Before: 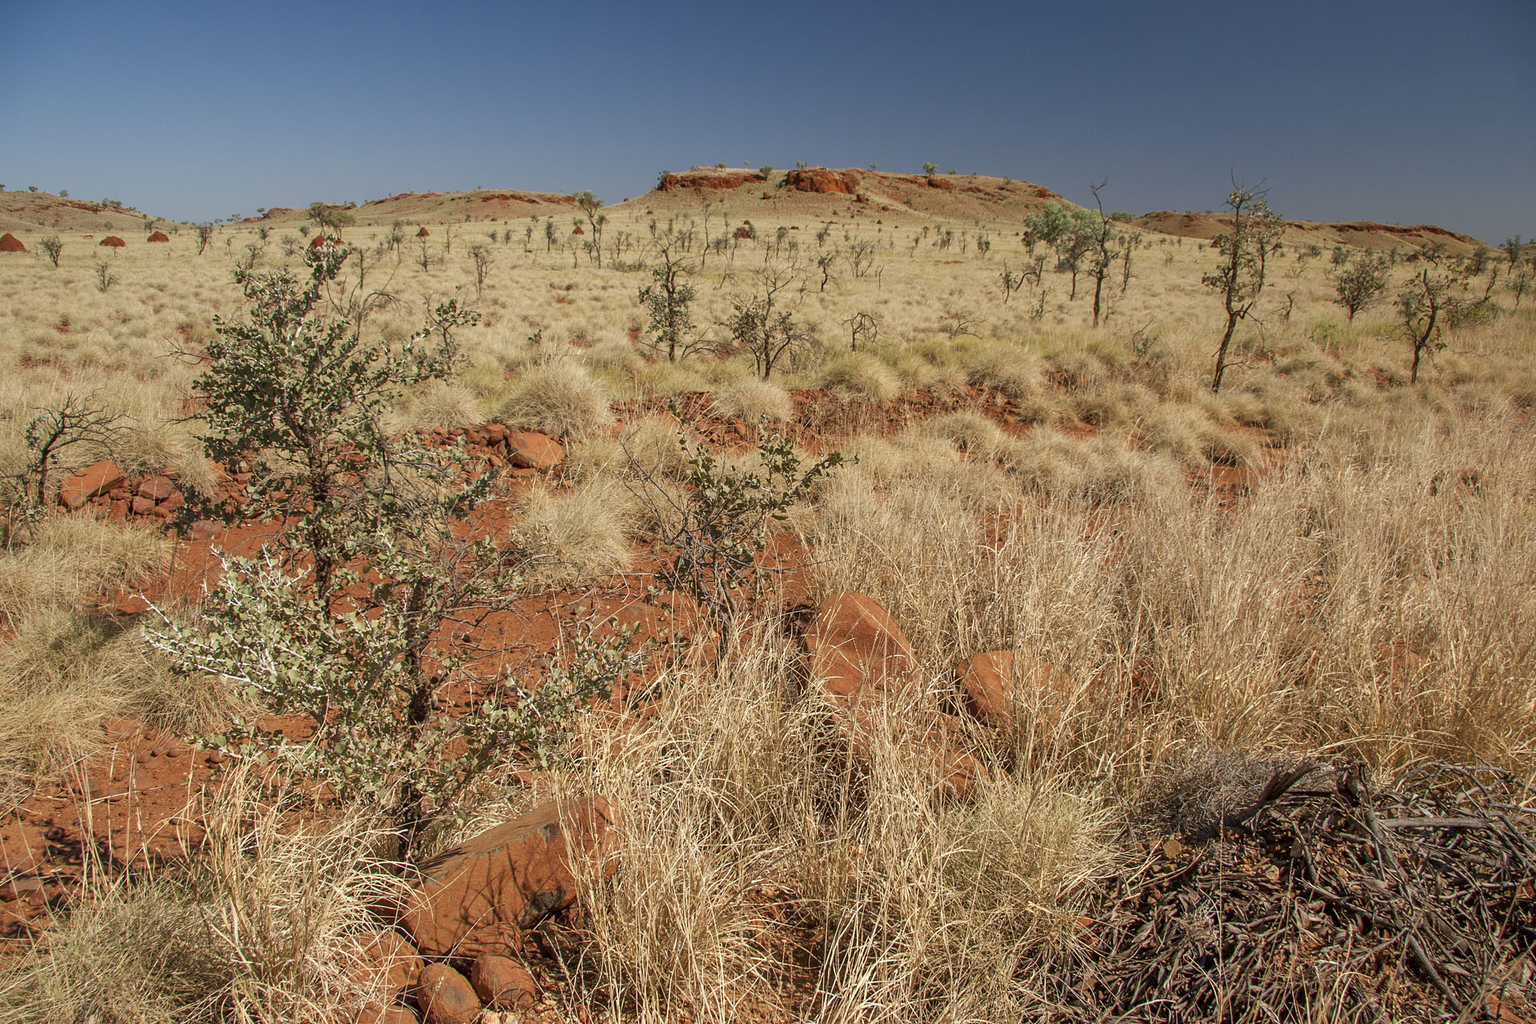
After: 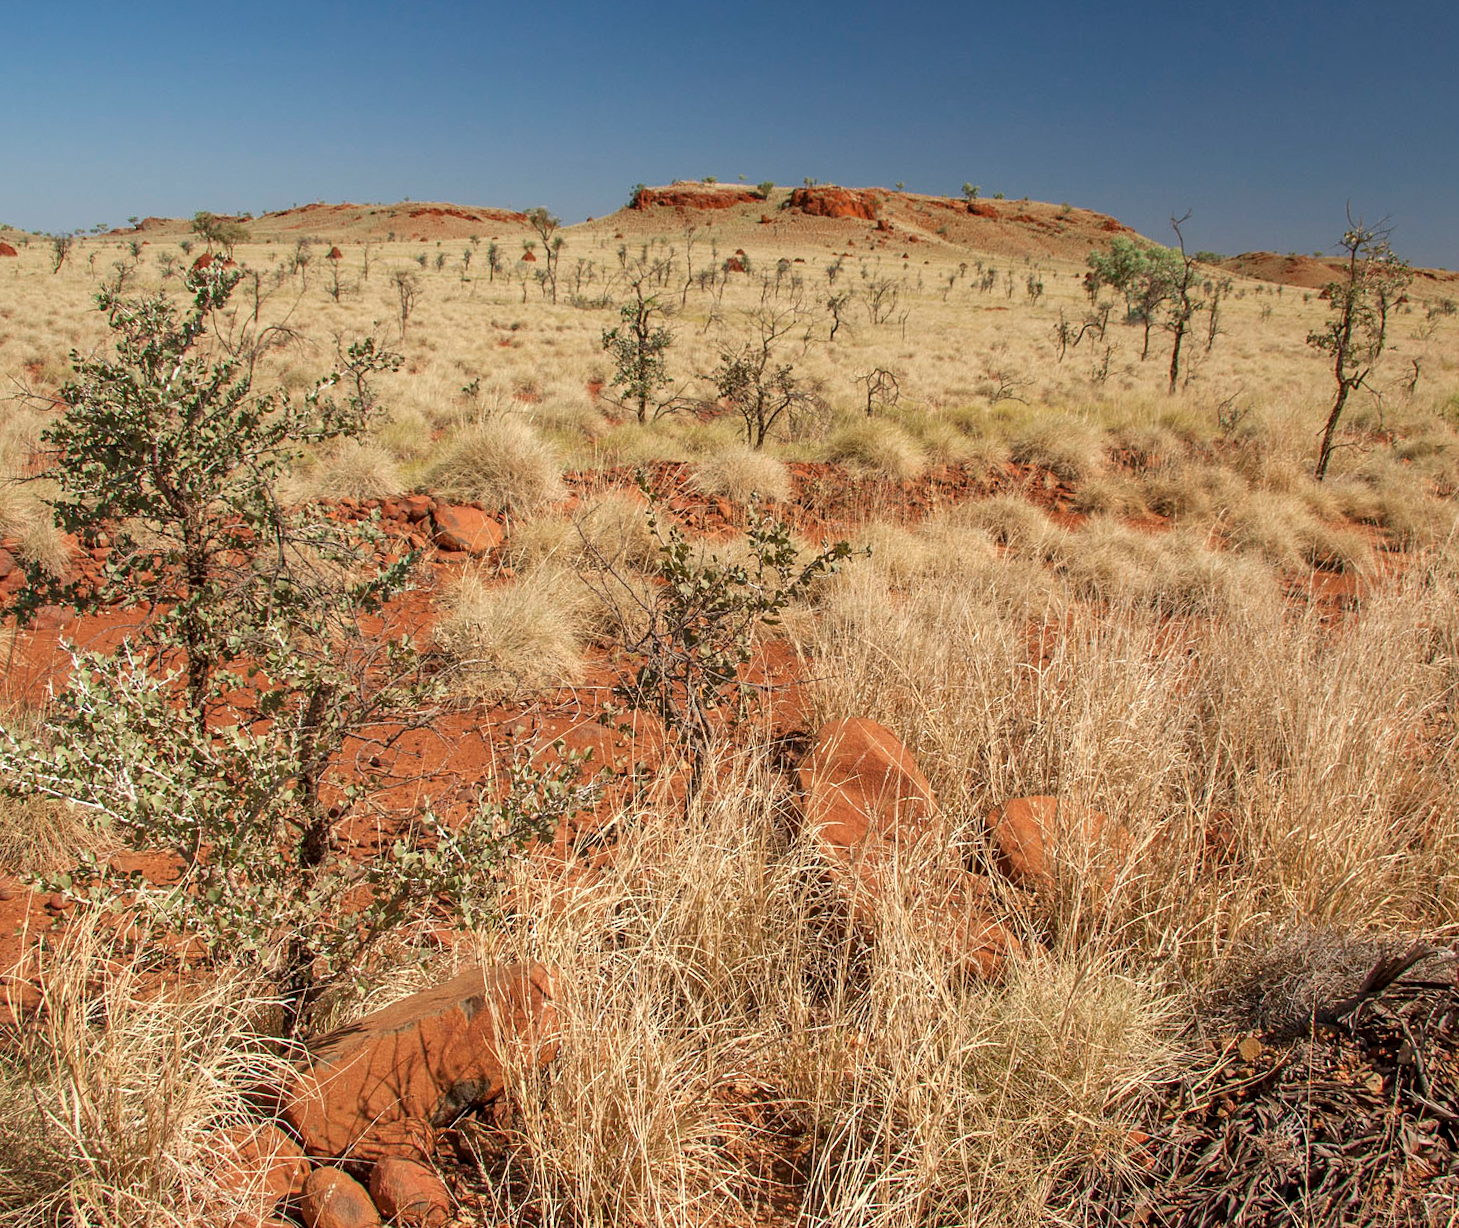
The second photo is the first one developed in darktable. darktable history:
rotate and perspective: rotation 1.57°, crop left 0.018, crop right 0.982, crop top 0.039, crop bottom 0.961
crop: left 9.88%, right 12.664%
exposure: exposure 0.191 EV, compensate highlight preservation false
